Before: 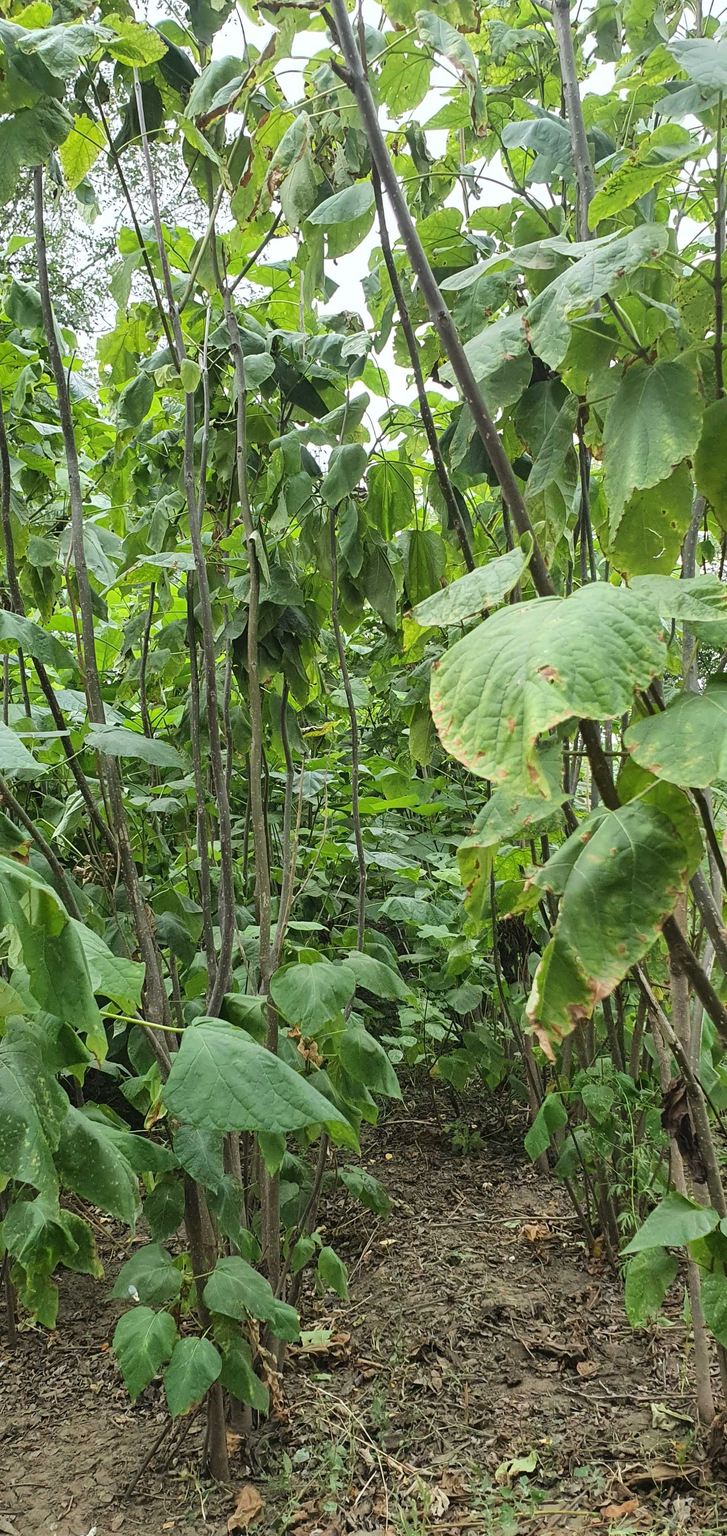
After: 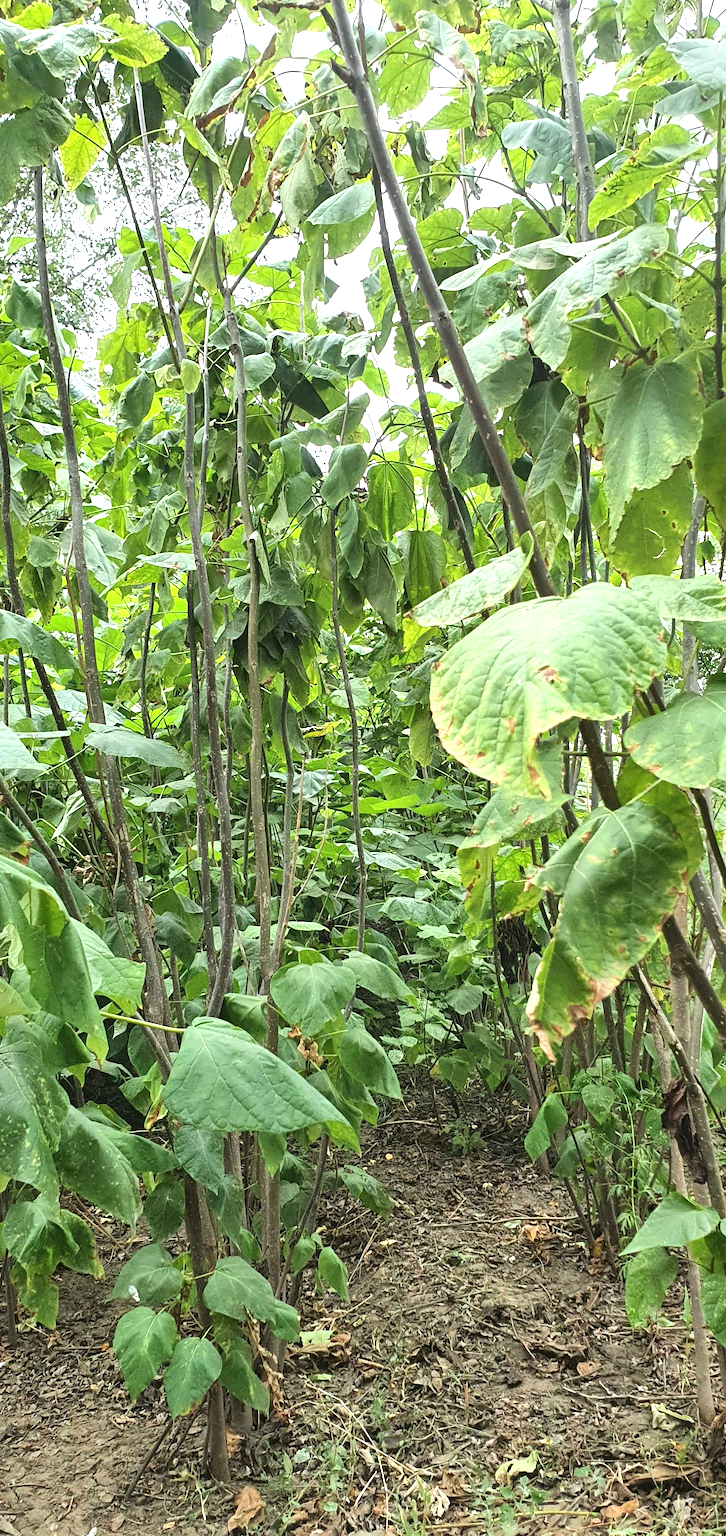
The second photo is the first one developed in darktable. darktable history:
exposure: black level correction 0, exposure 0.701 EV, compensate highlight preservation false
local contrast: mode bilateral grid, contrast 19, coarseness 50, detail 119%, midtone range 0.2
